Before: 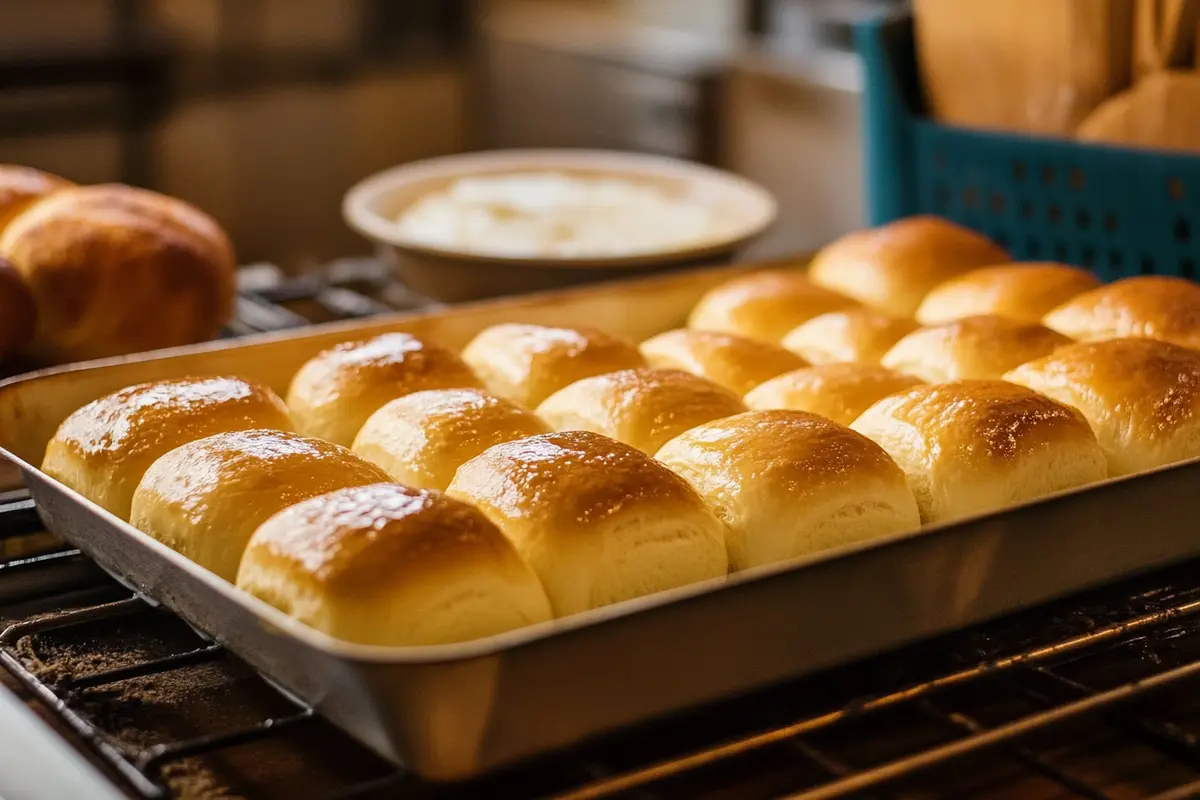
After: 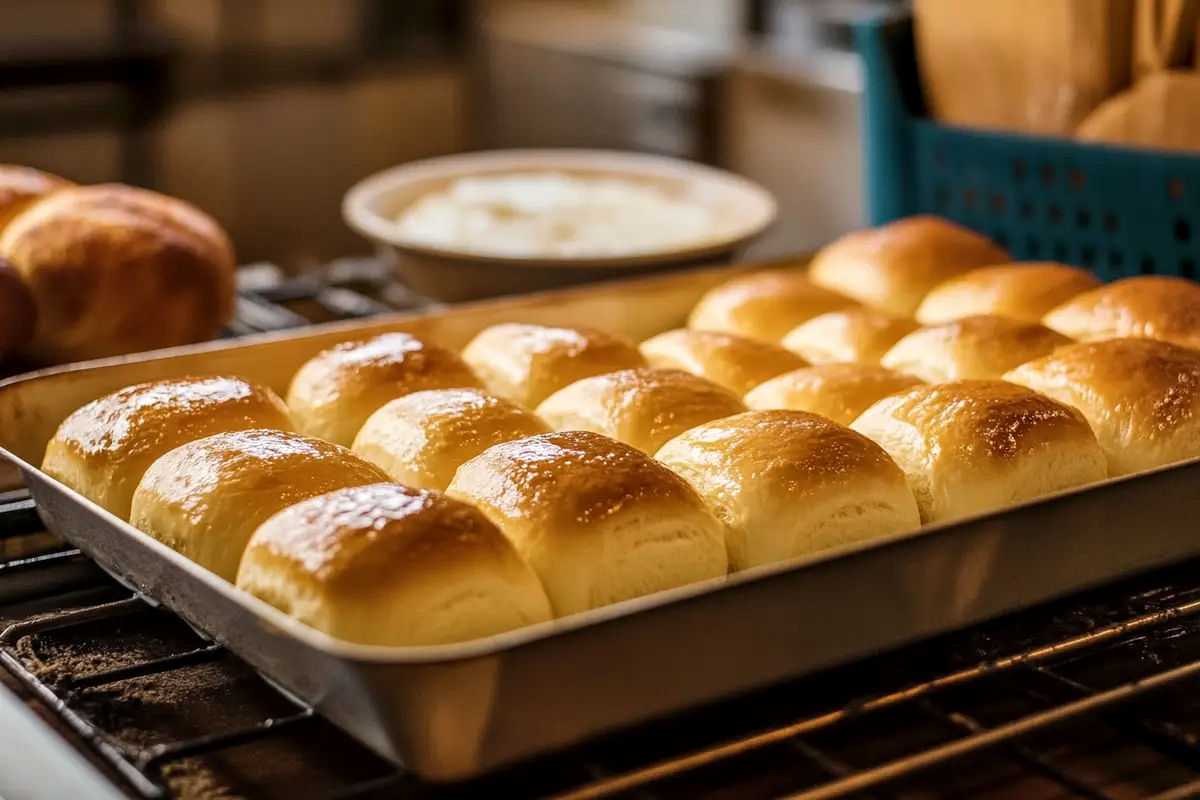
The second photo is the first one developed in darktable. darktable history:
contrast brightness saturation: saturation -0.05
local contrast: on, module defaults
